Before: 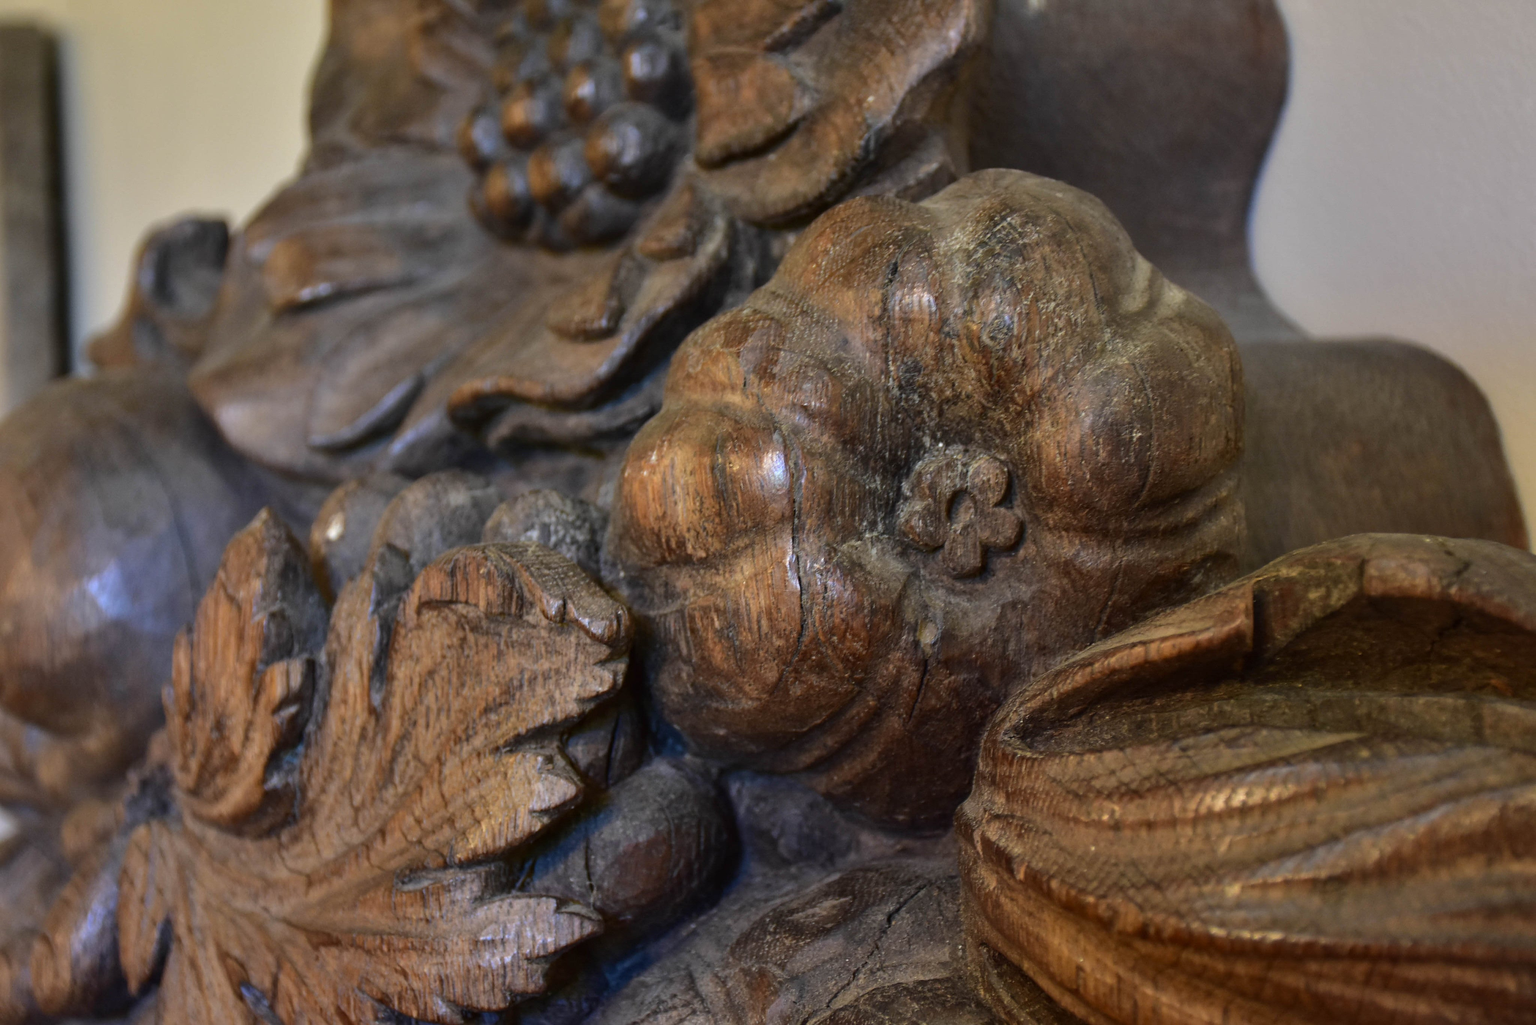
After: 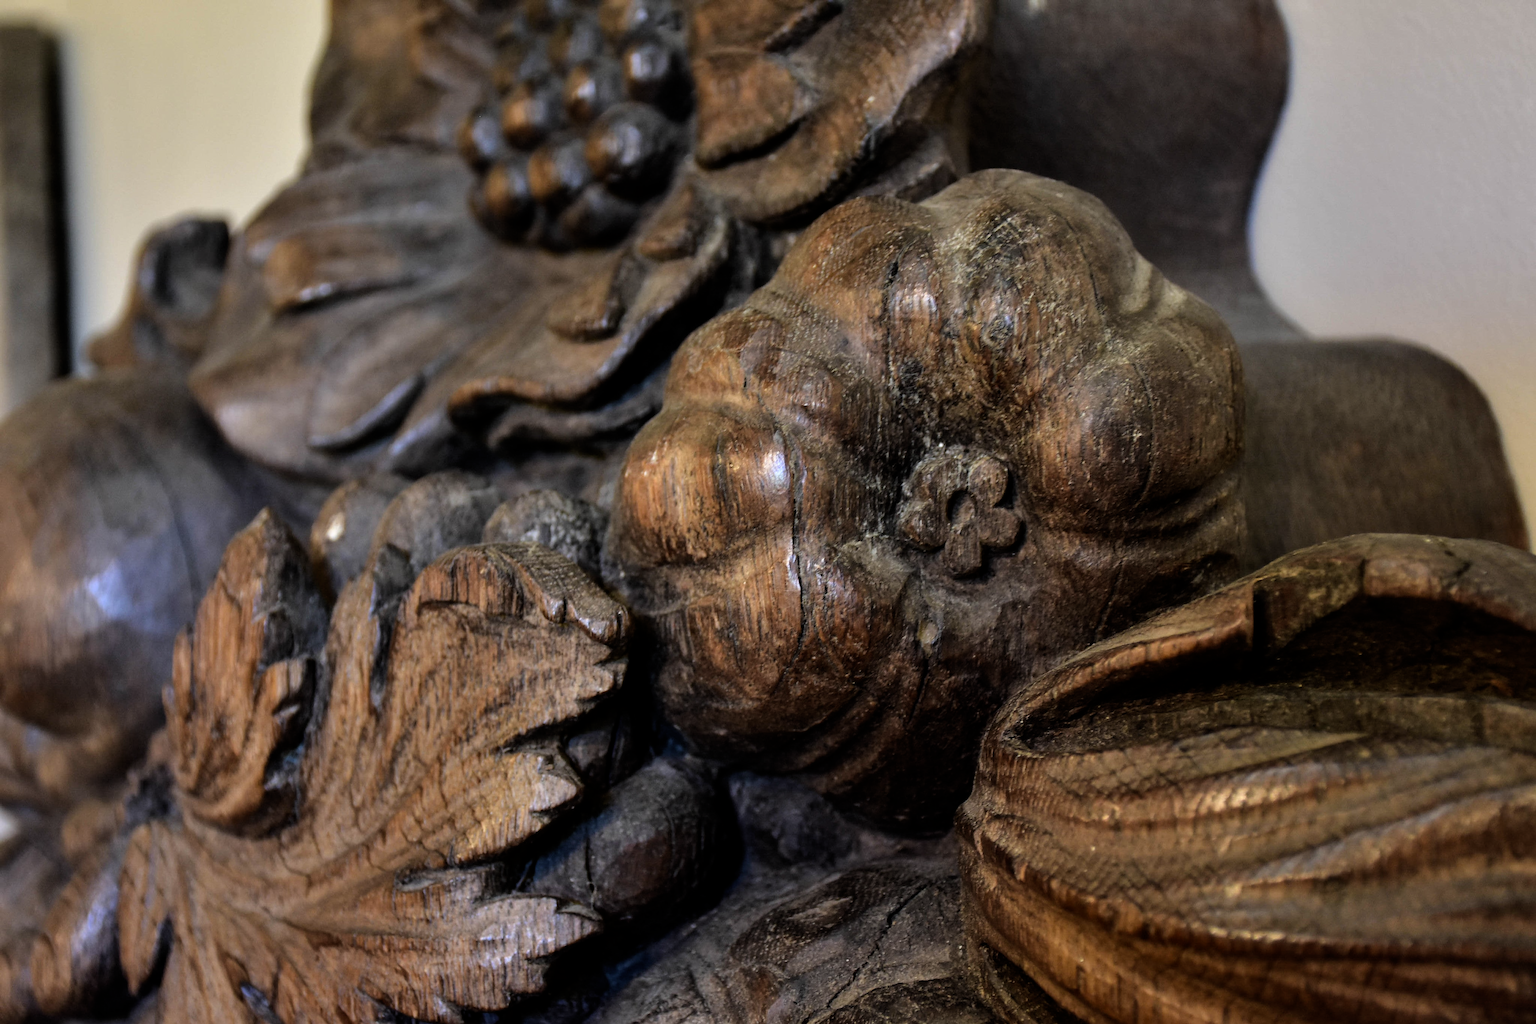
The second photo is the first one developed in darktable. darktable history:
filmic rgb: black relative exposure -8.73 EV, white relative exposure 2.71 EV, target black luminance 0%, hardness 6.27, latitude 77.46%, contrast 1.329, shadows ↔ highlights balance -0.36%
